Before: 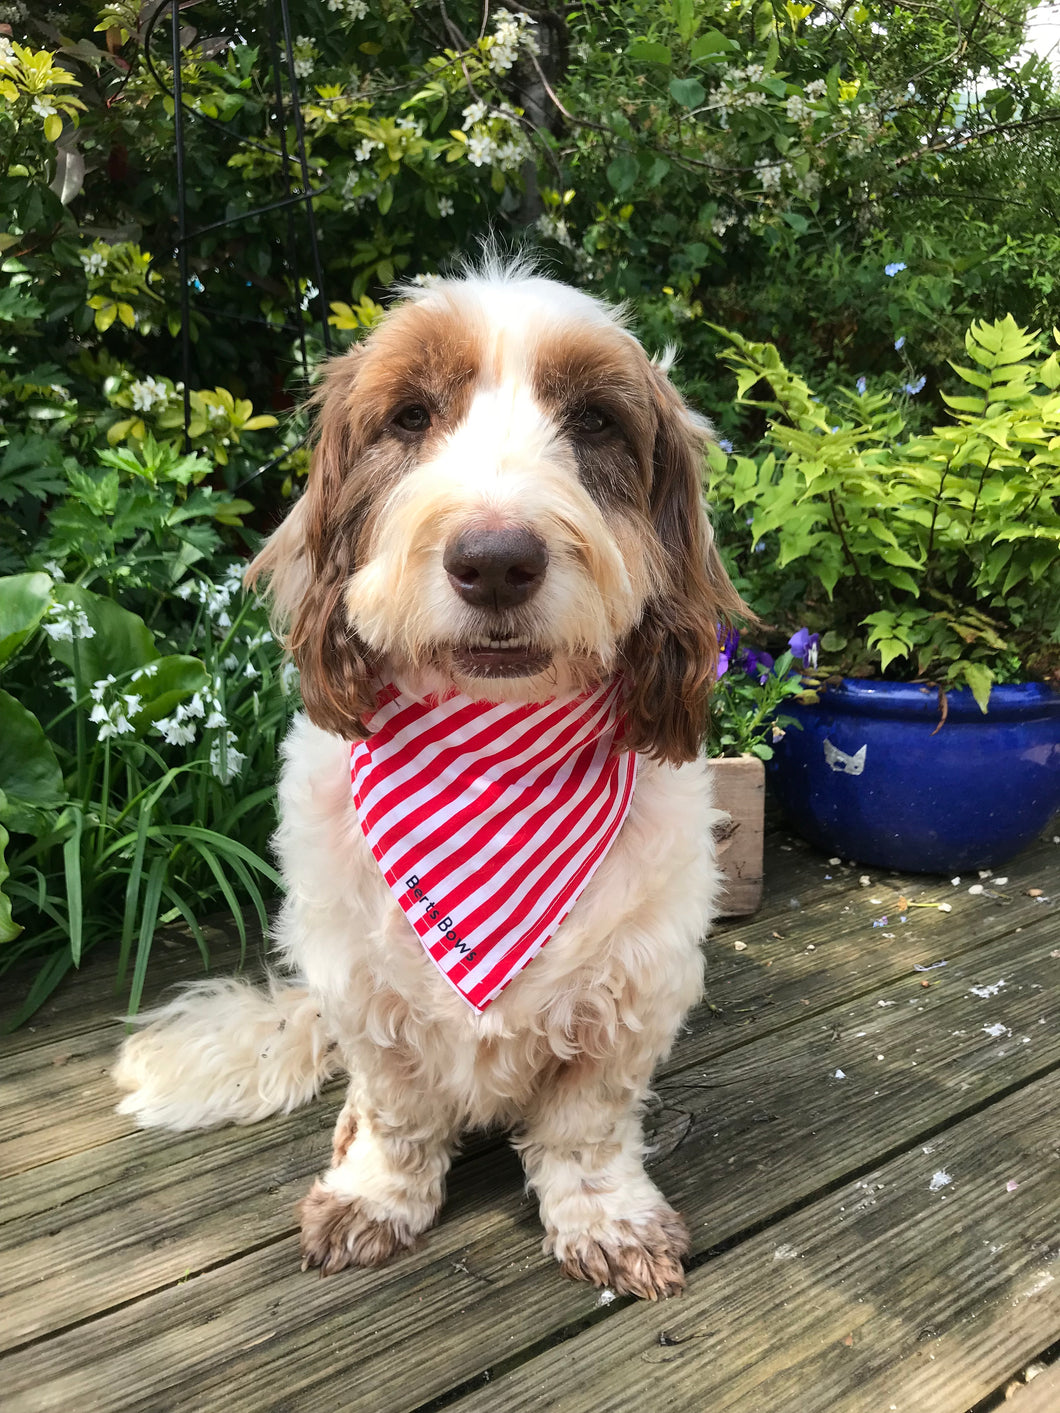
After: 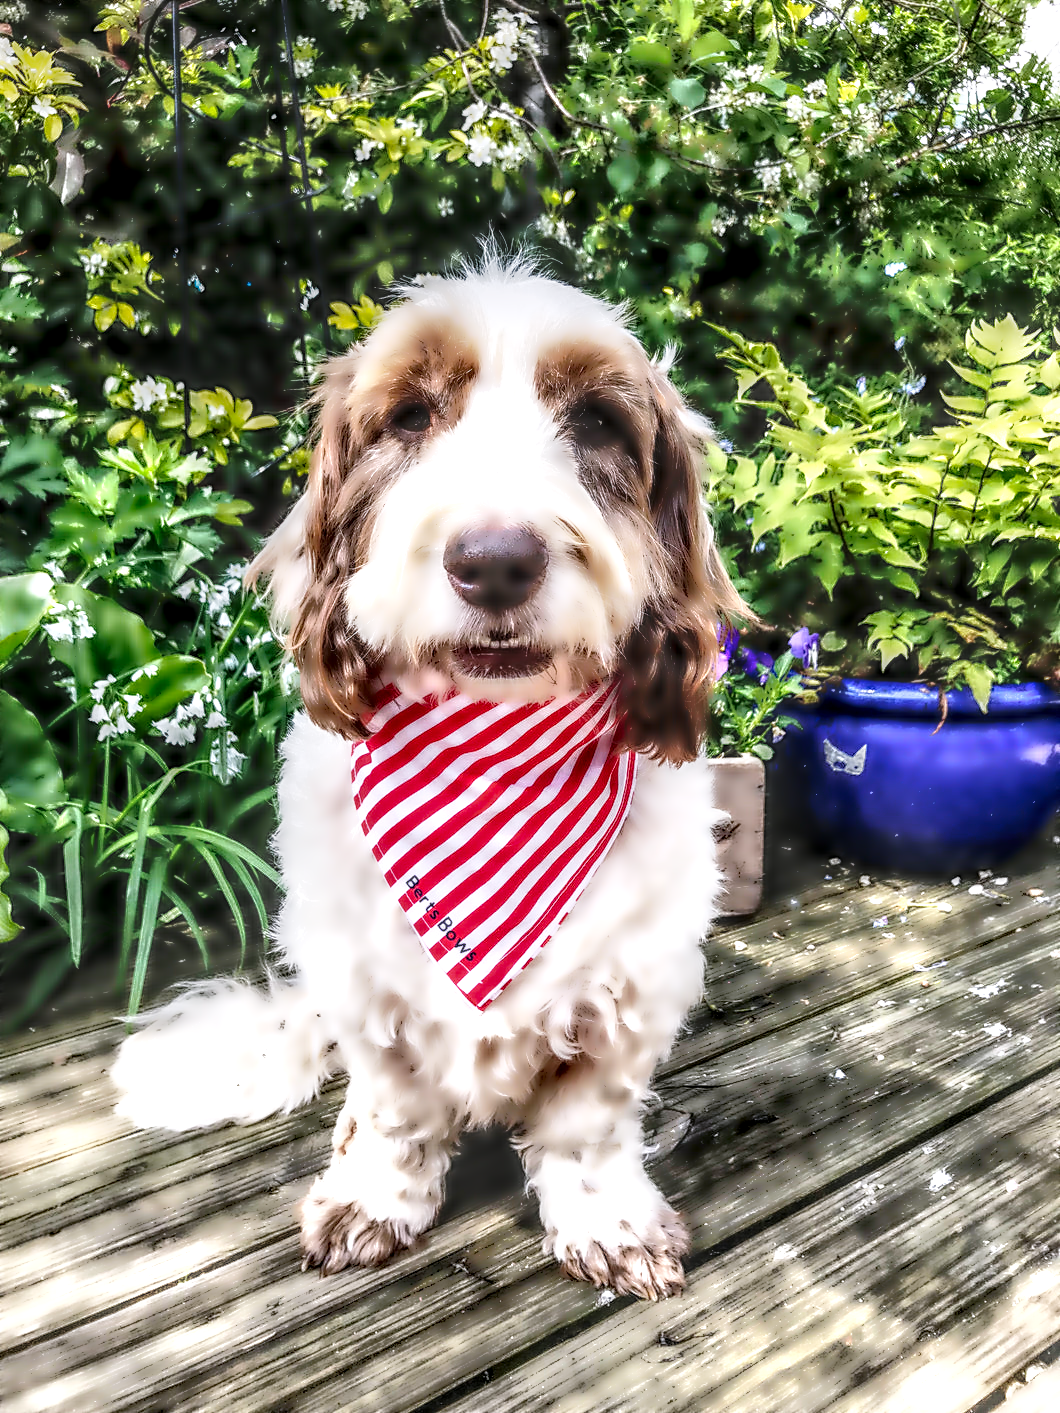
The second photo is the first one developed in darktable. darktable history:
white balance: red 1.004, blue 1.096
color zones: curves: ch1 [(0, 0.469) (0.01, 0.469) (0.12, 0.446) (0.248, 0.469) (0.5, 0.5) (0.748, 0.5) (0.99, 0.469) (1, 0.469)]
sharpen: radius 3.119
base curve: curves: ch0 [(0, 0) (0.028, 0.03) (0.121, 0.232) (0.46, 0.748) (0.859, 0.968) (1, 1)], preserve colors none
shadows and highlights: shadows 37.27, highlights -28.18, soften with gaussian
lowpass: radius 4, soften with bilateral filter, unbound 0
local contrast: highlights 0%, shadows 0%, detail 300%, midtone range 0.3
tone equalizer: -8 EV -0.417 EV, -7 EV -0.389 EV, -6 EV -0.333 EV, -5 EV -0.222 EV, -3 EV 0.222 EV, -2 EV 0.333 EV, -1 EV 0.389 EV, +0 EV 0.417 EV, edges refinement/feathering 500, mask exposure compensation -1.57 EV, preserve details no
